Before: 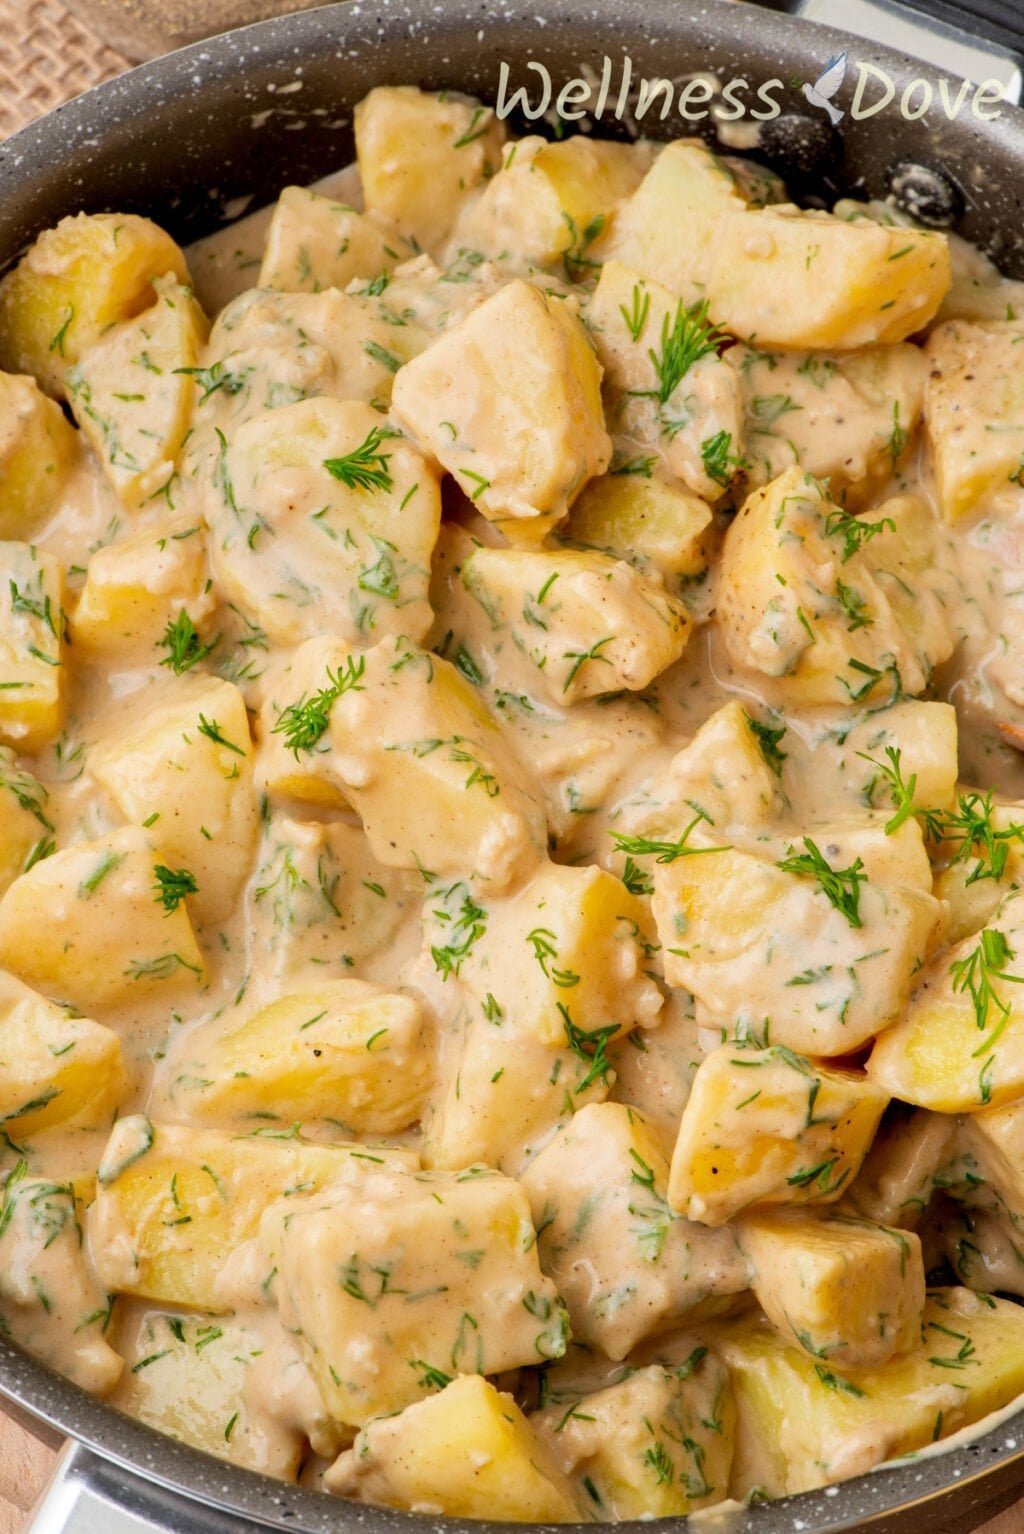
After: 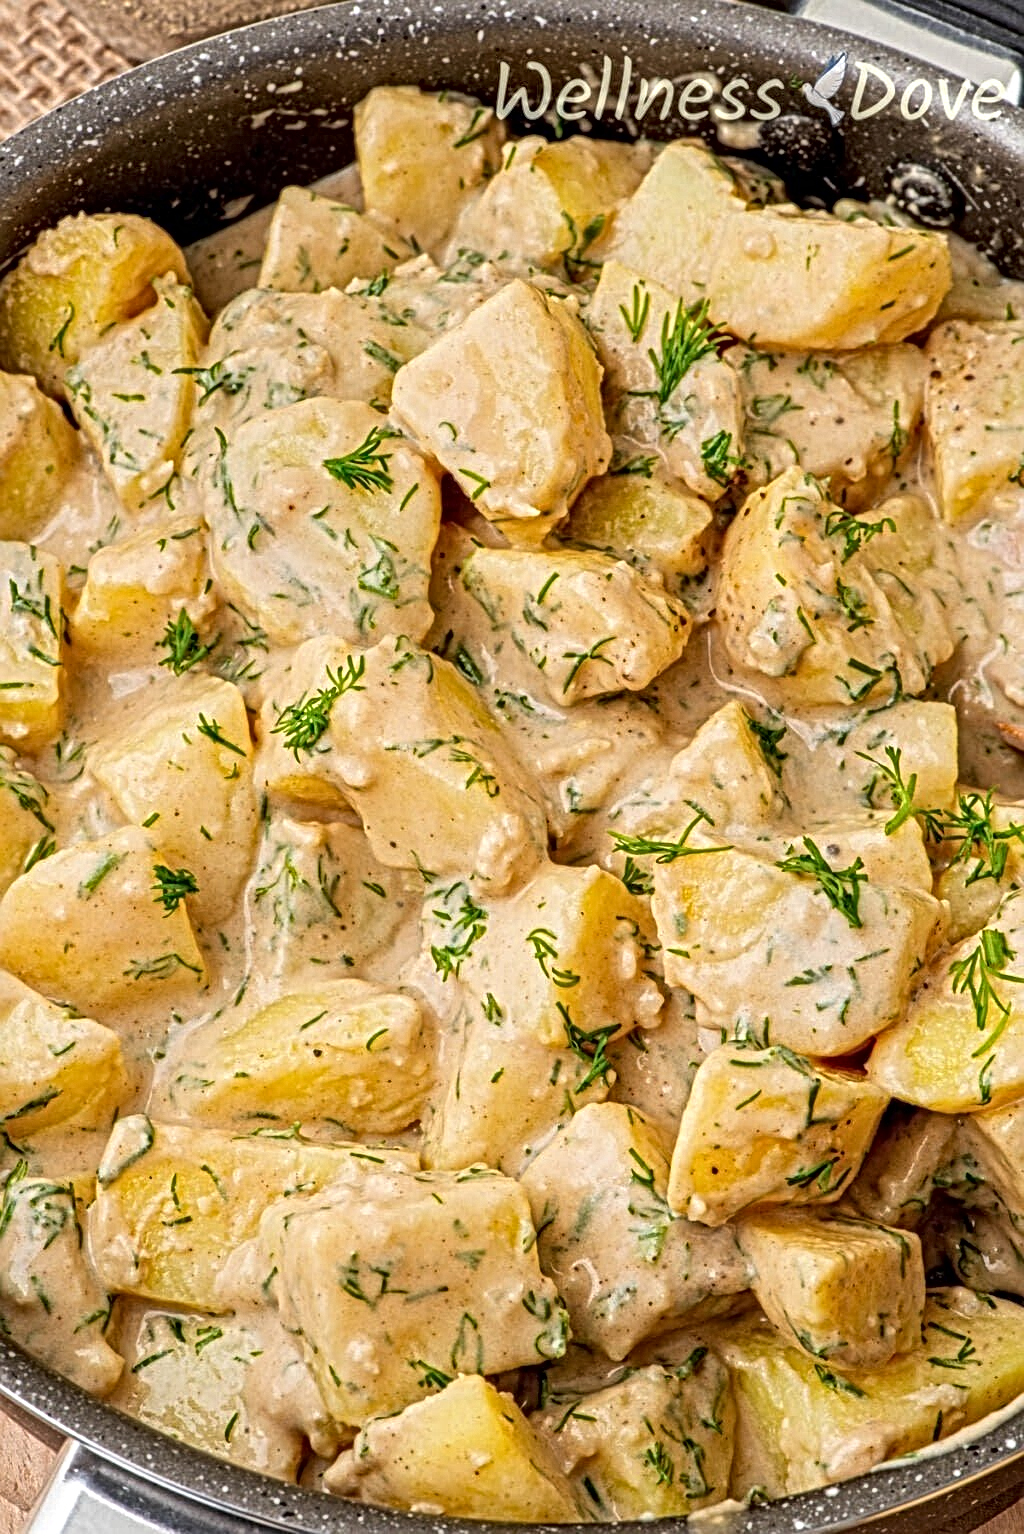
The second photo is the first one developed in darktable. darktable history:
local contrast: mode bilateral grid, contrast 20, coarseness 4, detail 300%, midtone range 0.2
